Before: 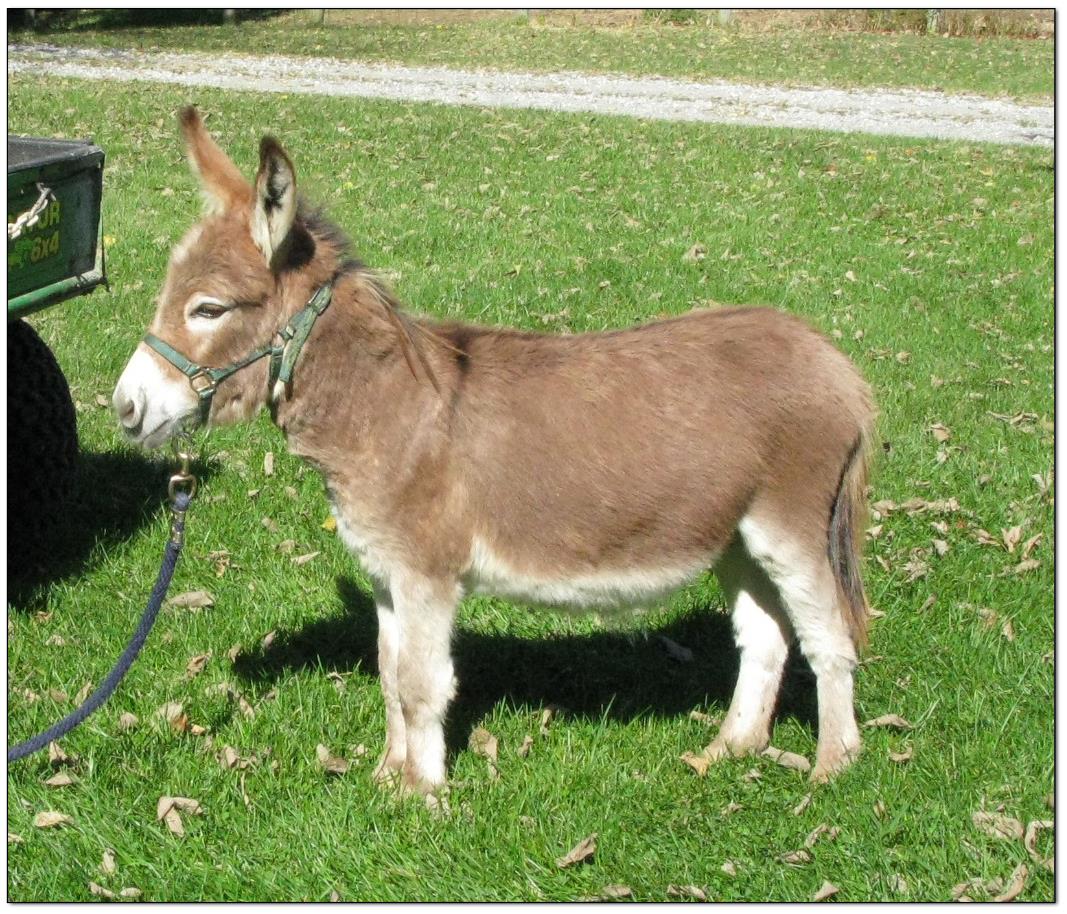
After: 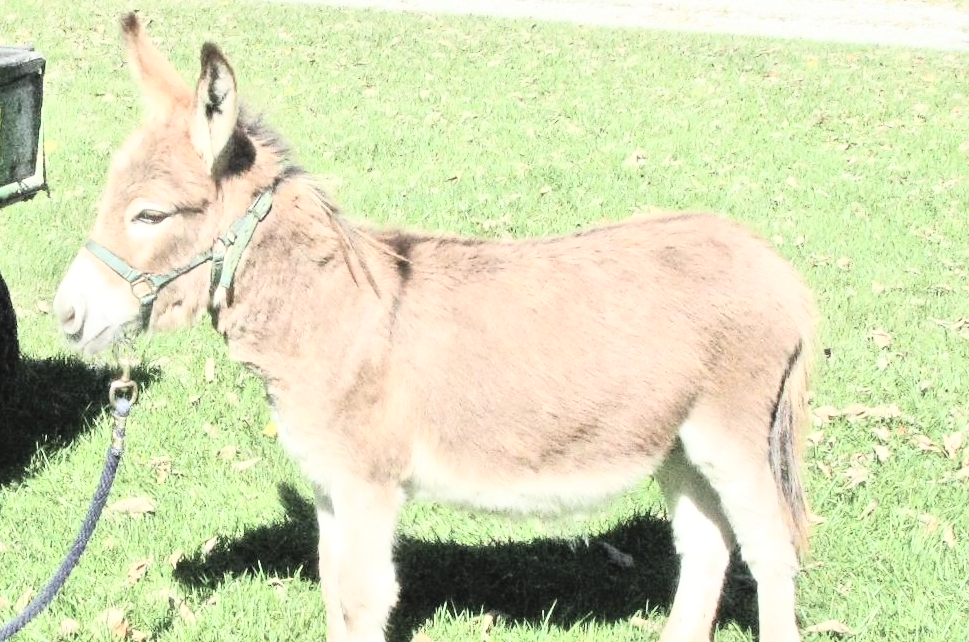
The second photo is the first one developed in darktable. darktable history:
contrast brightness saturation: contrast 0.57, brightness 0.57, saturation -0.34
crop: left 5.596%, top 10.314%, right 3.534%, bottom 19.395%
tone equalizer: -7 EV 0.15 EV, -6 EV 0.6 EV, -5 EV 1.15 EV, -4 EV 1.33 EV, -3 EV 1.15 EV, -2 EV 0.6 EV, -1 EV 0.15 EV, mask exposure compensation -0.5 EV
rgb levels: preserve colors max RGB
